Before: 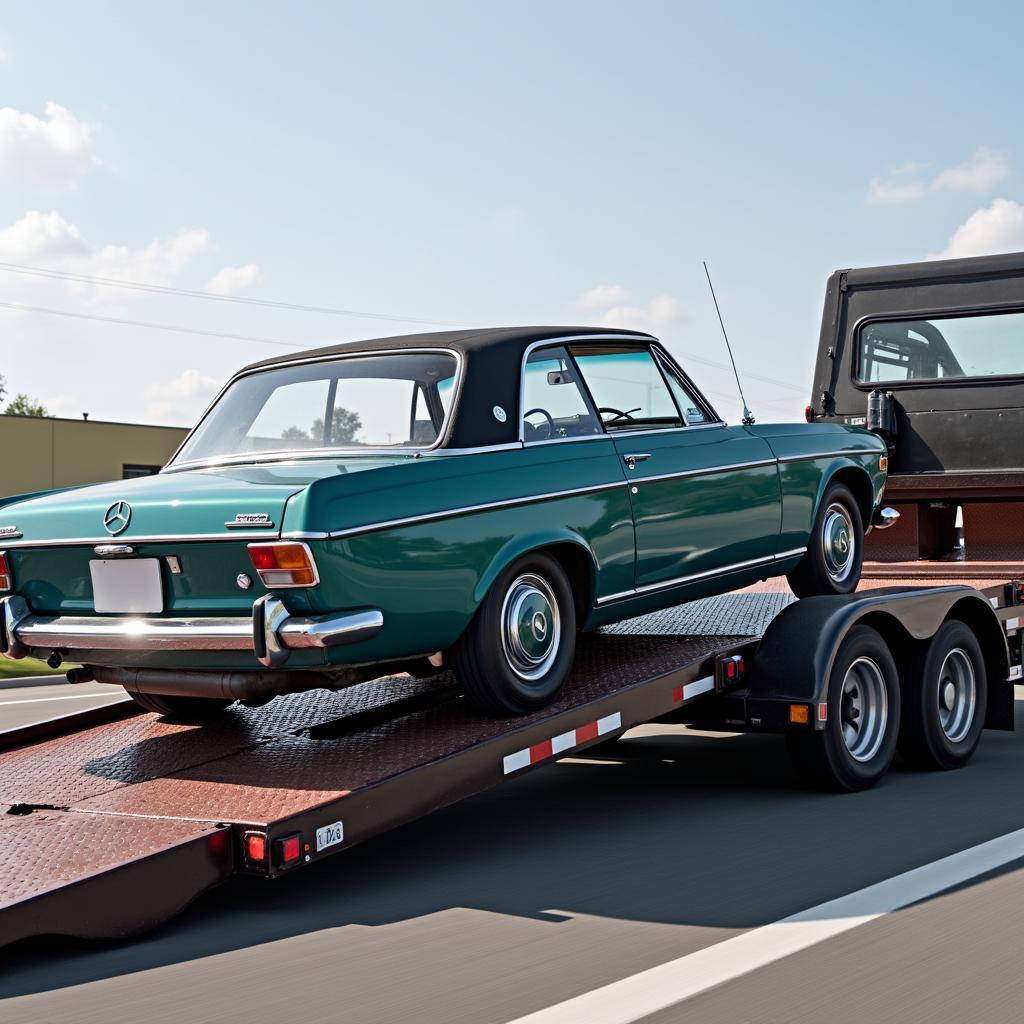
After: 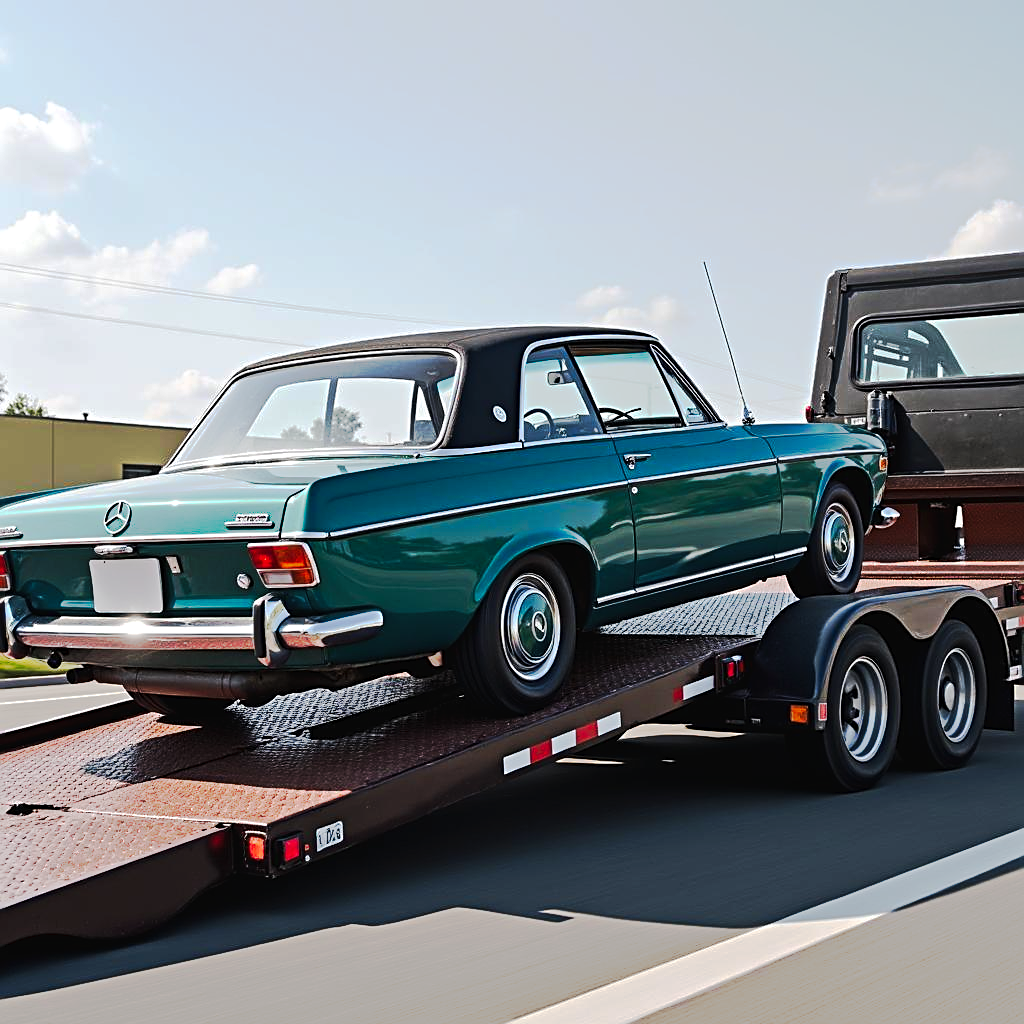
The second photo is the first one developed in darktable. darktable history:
tone curve: curves: ch0 [(0, 0) (0.003, 0.015) (0.011, 0.019) (0.025, 0.025) (0.044, 0.039) (0.069, 0.053) (0.1, 0.076) (0.136, 0.107) (0.177, 0.143) (0.224, 0.19) (0.277, 0.253) (0.335, 0.32) (0.399, 0.412) (0.468, 0.524) (0.543, 0.668) (0.623, 0.717) (0.709, 0.769) (0.801, 0.82) (0.898, 0.865) (1, 1)], preserve colors none
exposure: black level correction -0.001, exposure 0.079 EV, compensate highlight preservation false
tone equalizer: edges refinement/feathering 500, mask exposure compensation -1.57 EV, preserve details no
sharpen: on, module defaults
